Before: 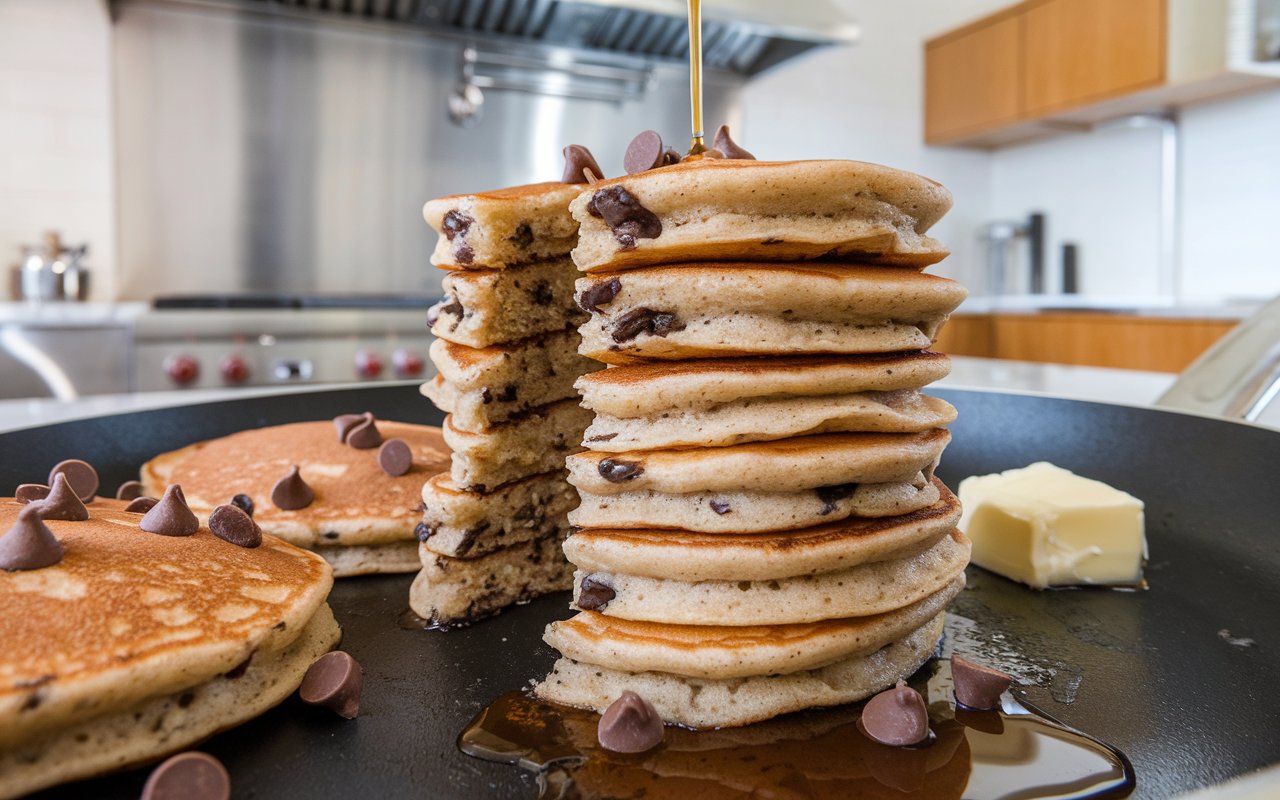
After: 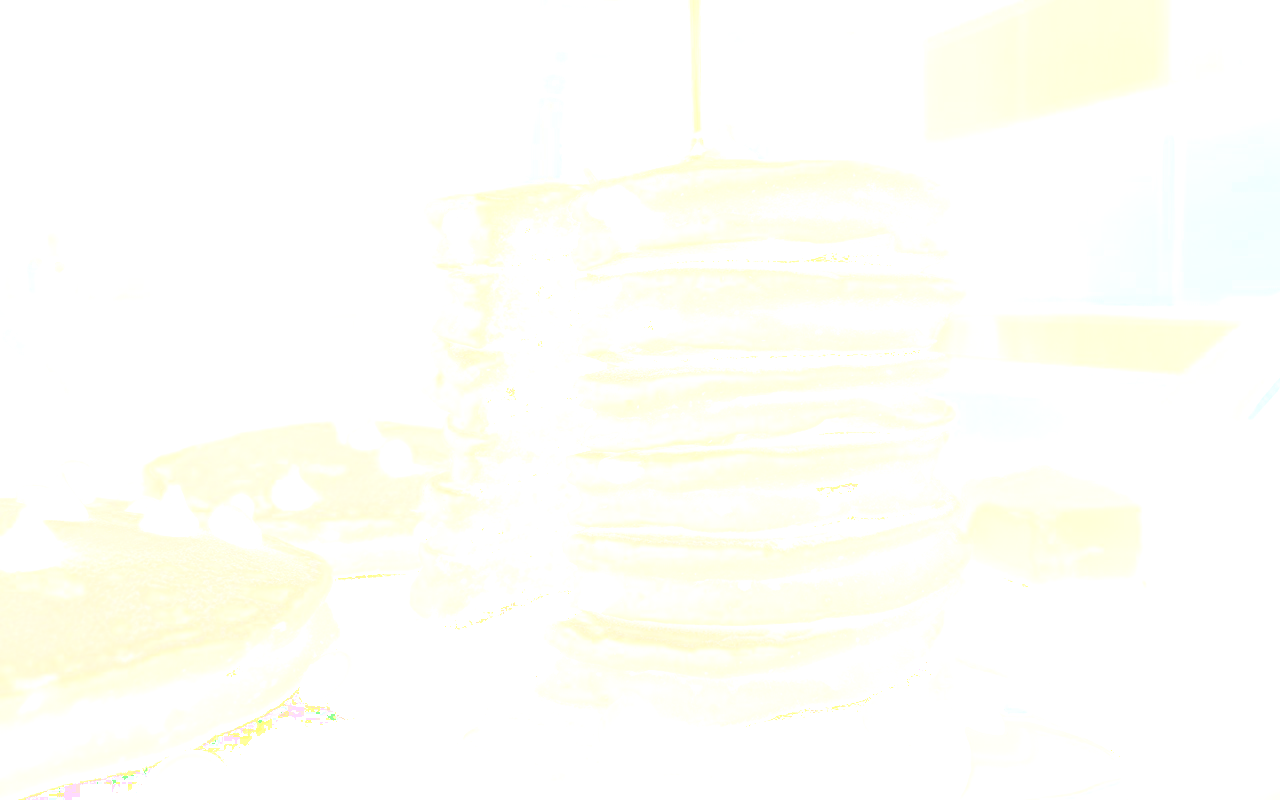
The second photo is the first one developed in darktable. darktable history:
tone curve: curves: ch0 [(0, 0) (0.003, 0.453) (0.011, 0.457) (0.025, 0.457) (0.044, 0.463) (0.069, 0.464) (0.1, 0.471) (0.136, 0.475) (0.177, 0.481) (0.224, 0.486) (0.277, 0.496) (0.335, 0.515) (0.399, 0.544) (0.468, 0.577) (0.543, 0.621) (0.623, 0.67) (0.709, 0.73) (0.801, 0.788) (0.898, 0.848) (1, 1)], preserve colors none
shadows and highlights: on, module defaults
bloom: size 85%, threshold 5%, strength 85%
